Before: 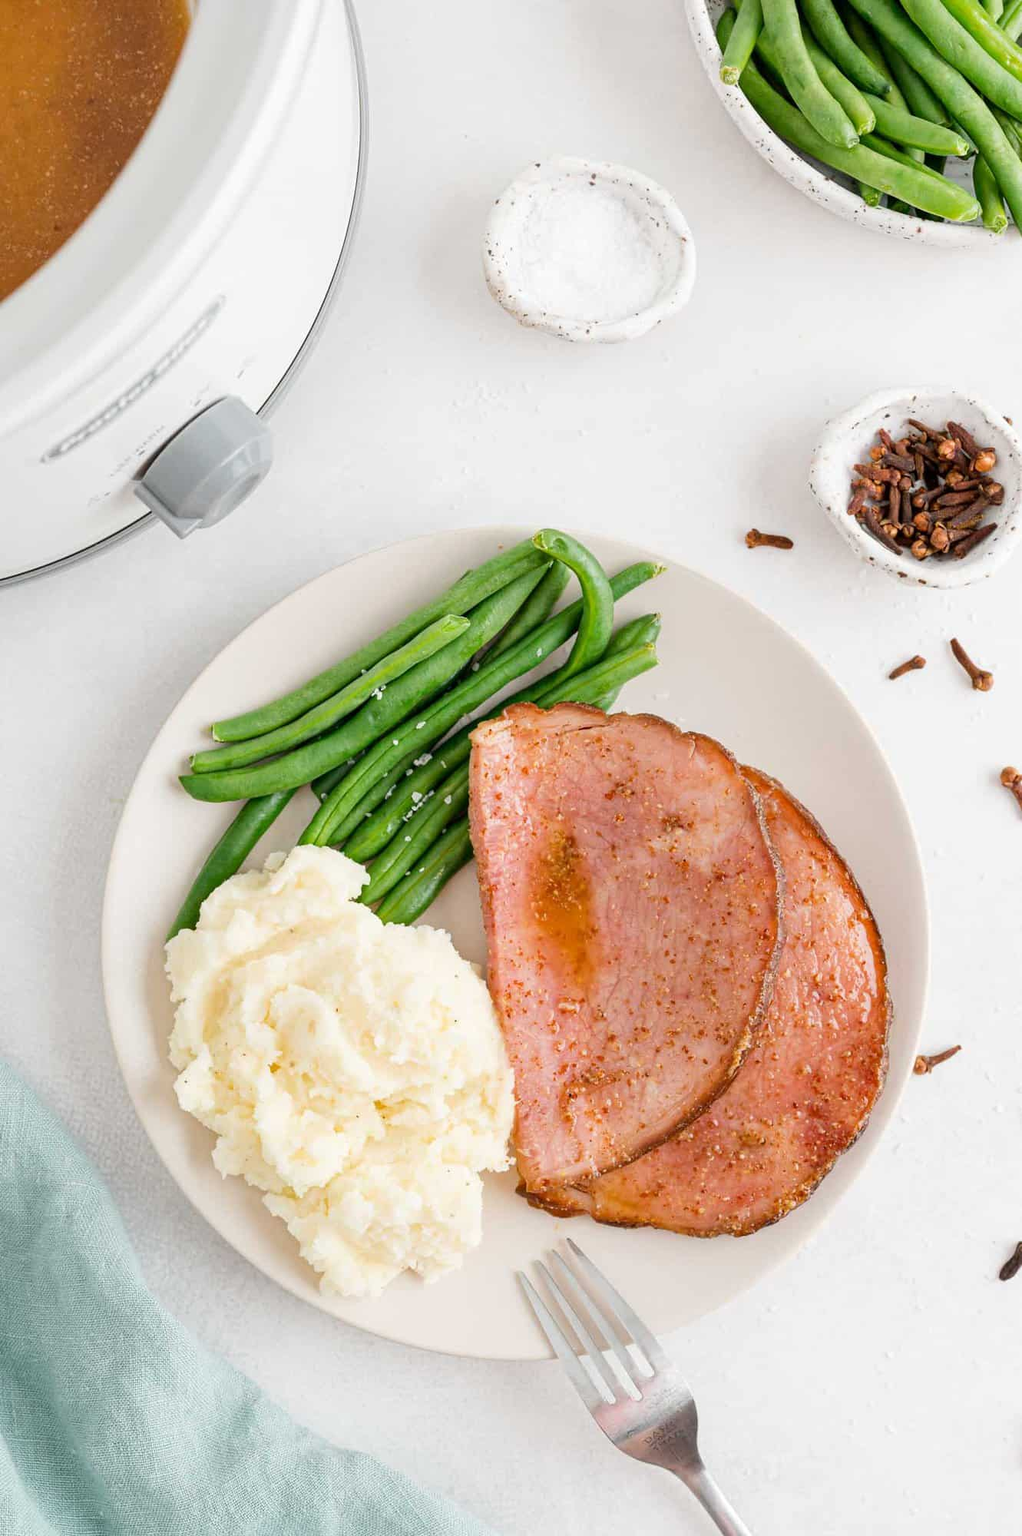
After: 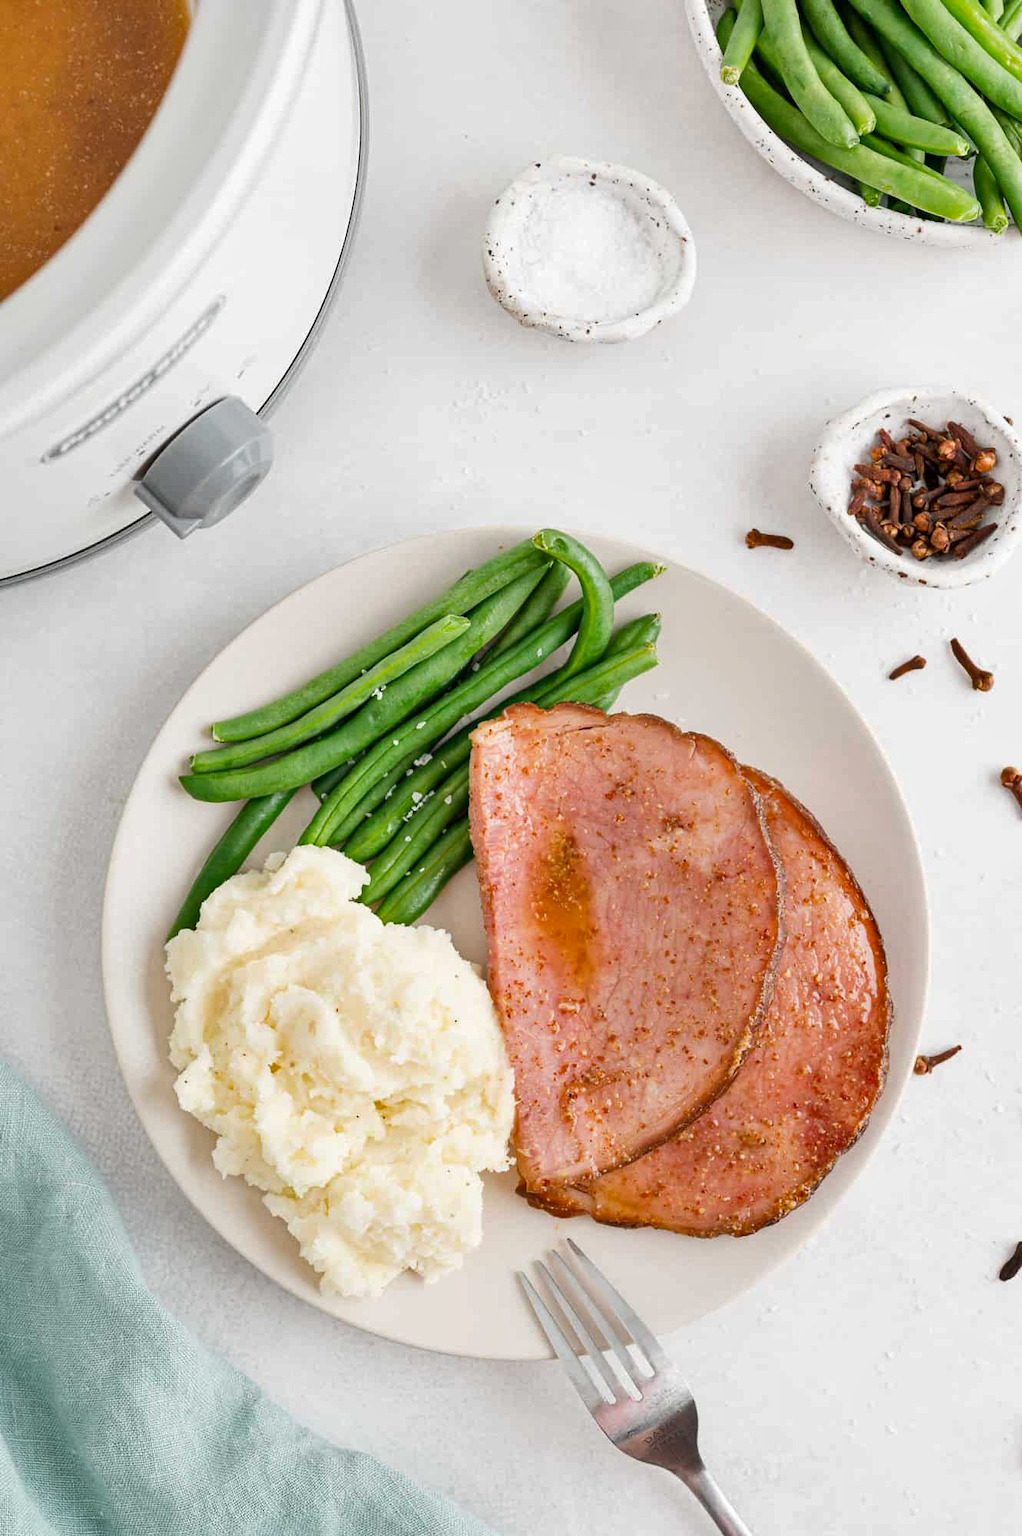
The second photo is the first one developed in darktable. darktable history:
shadows and highlights: shadows 48.56, highlights -42.59, soften with gaussian
